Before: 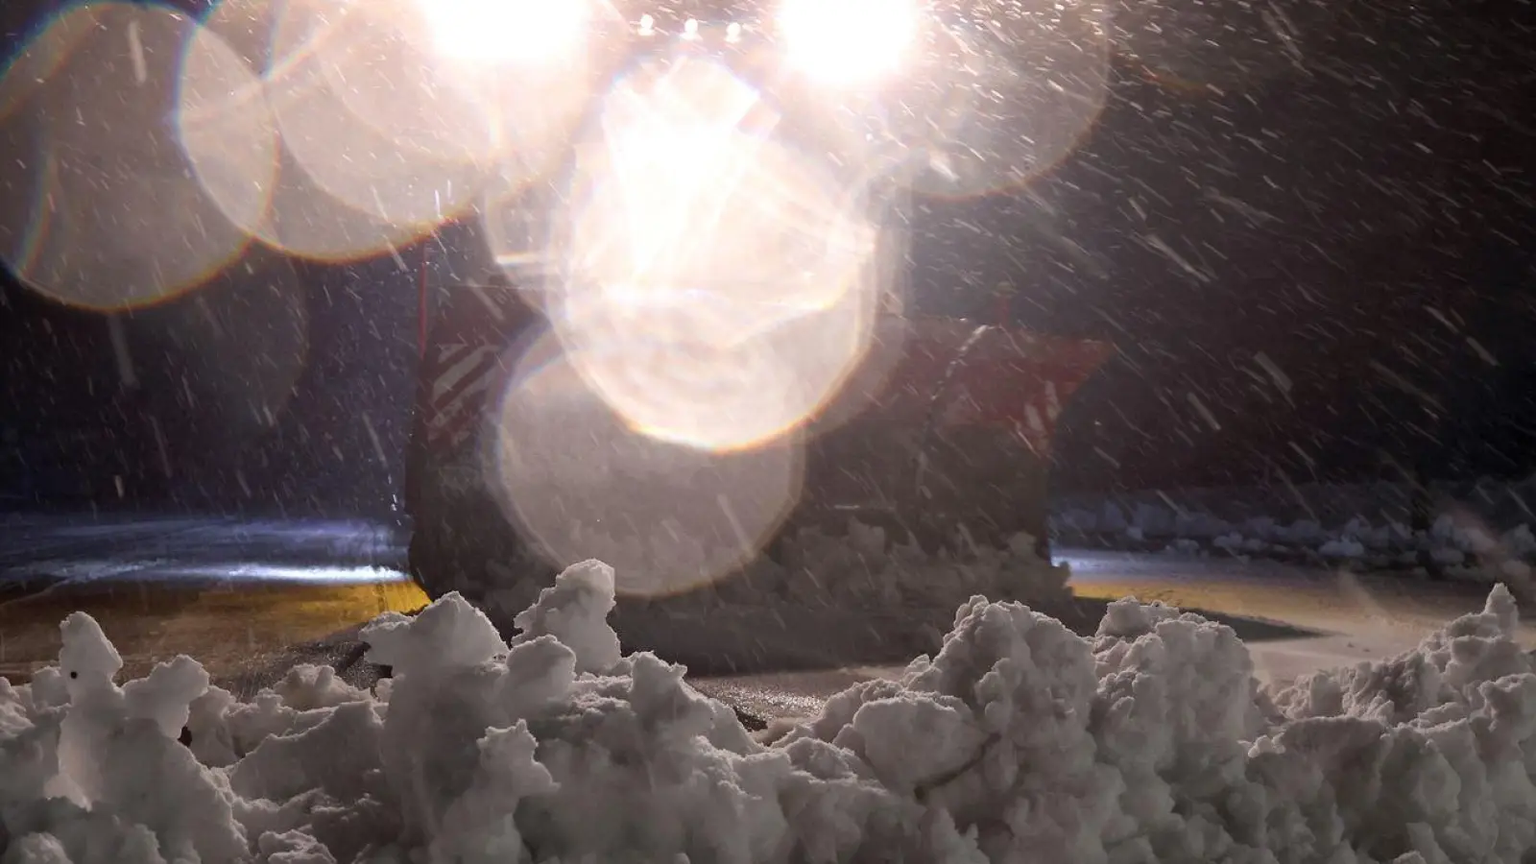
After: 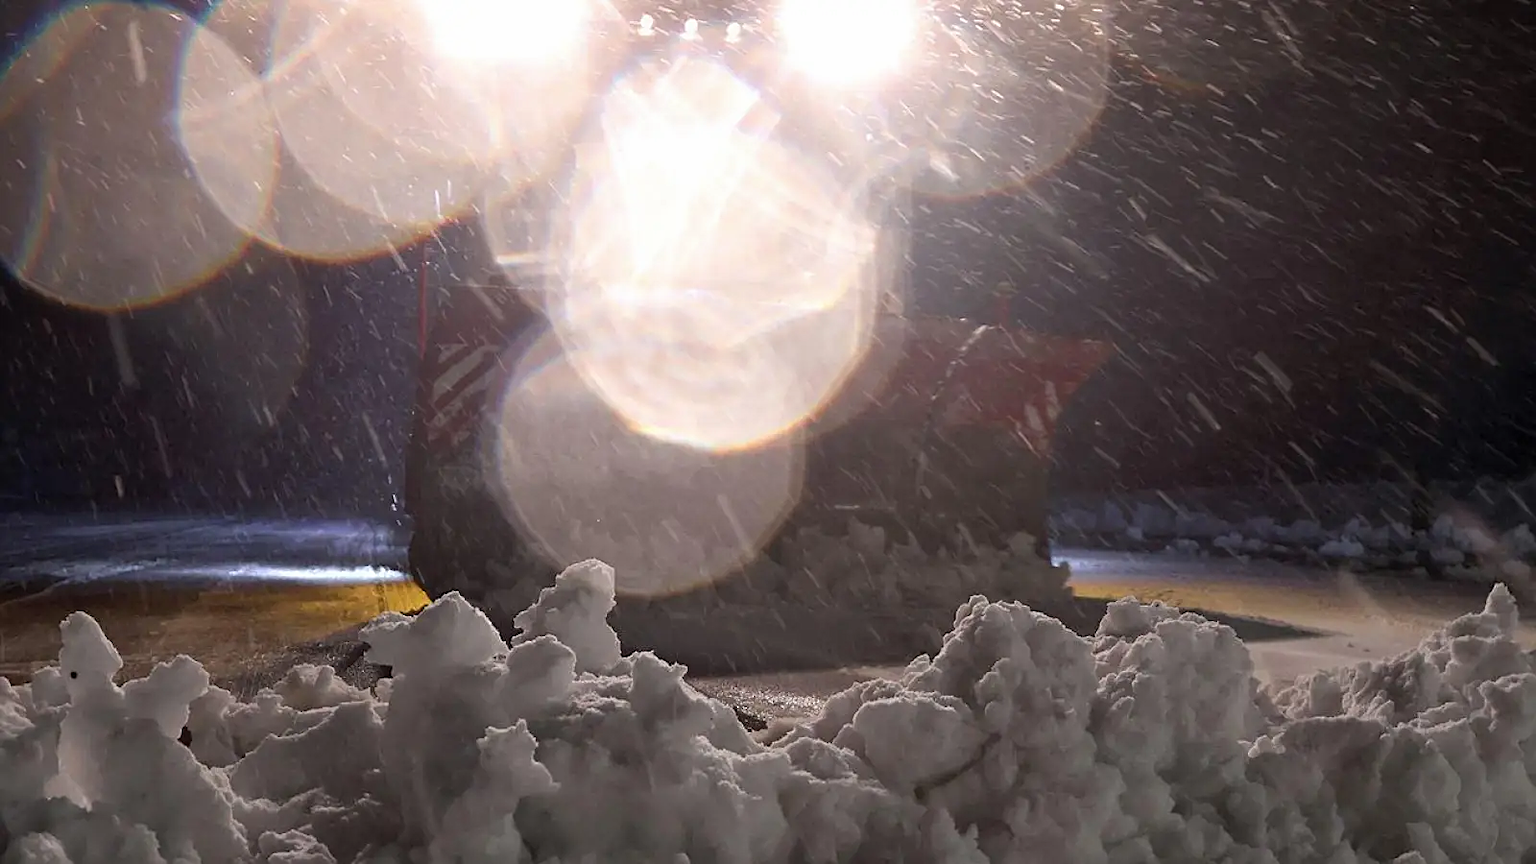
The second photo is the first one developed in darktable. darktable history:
shadows and highlights: shadows 20.48, highlights -20.6, highlights color adjustment 32.49%, soften with gaussian
exposure: exposure -0.012 EV, compensate exposure bias true, compensate highlight preservation false
sharpen: on, module defaults
